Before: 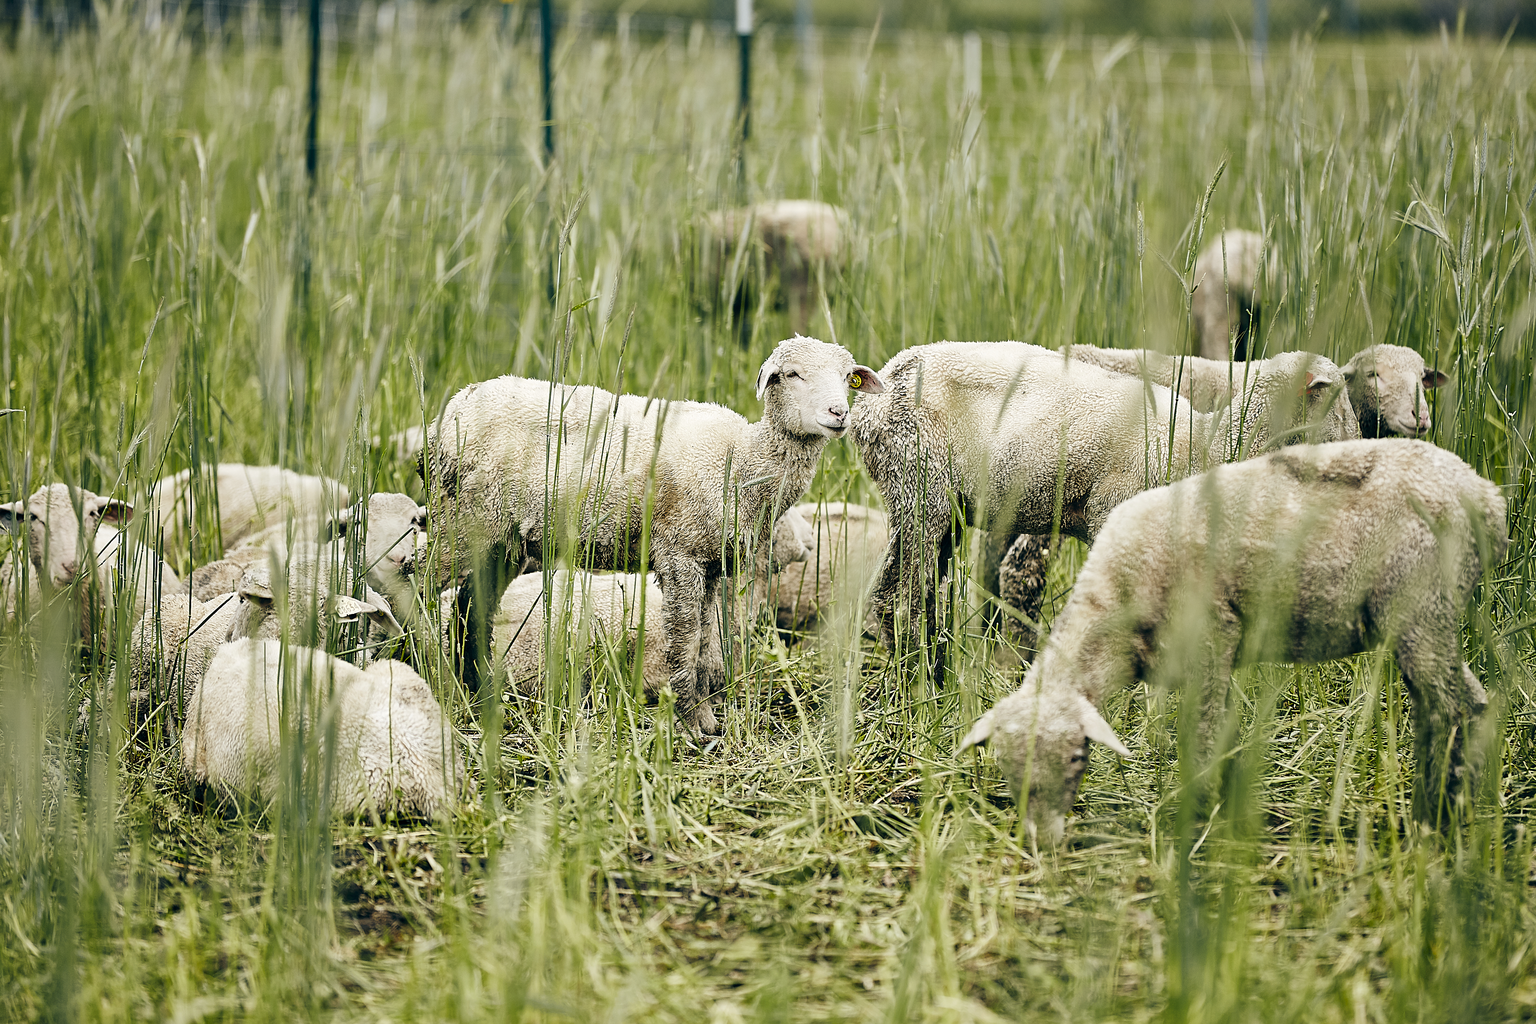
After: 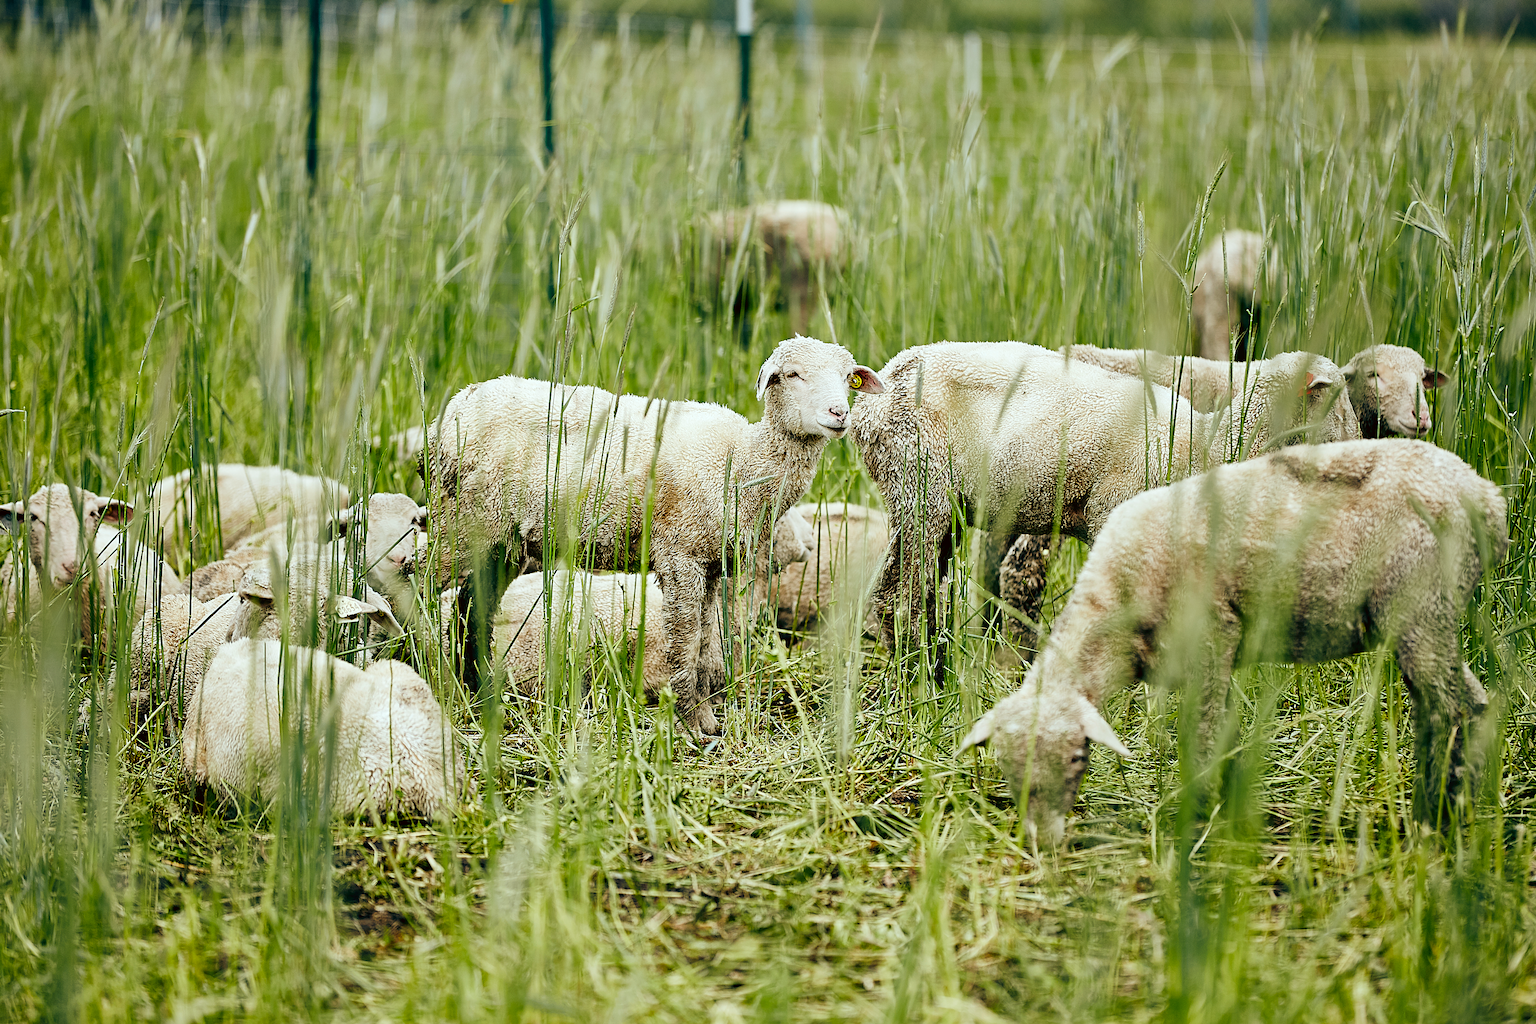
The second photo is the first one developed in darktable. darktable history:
contrast brightness saturation: saturation 0.13
color correction: highlights a* -4.98, highlights b* -3.76, shadows a* 3.83, shadows b* 4.08
